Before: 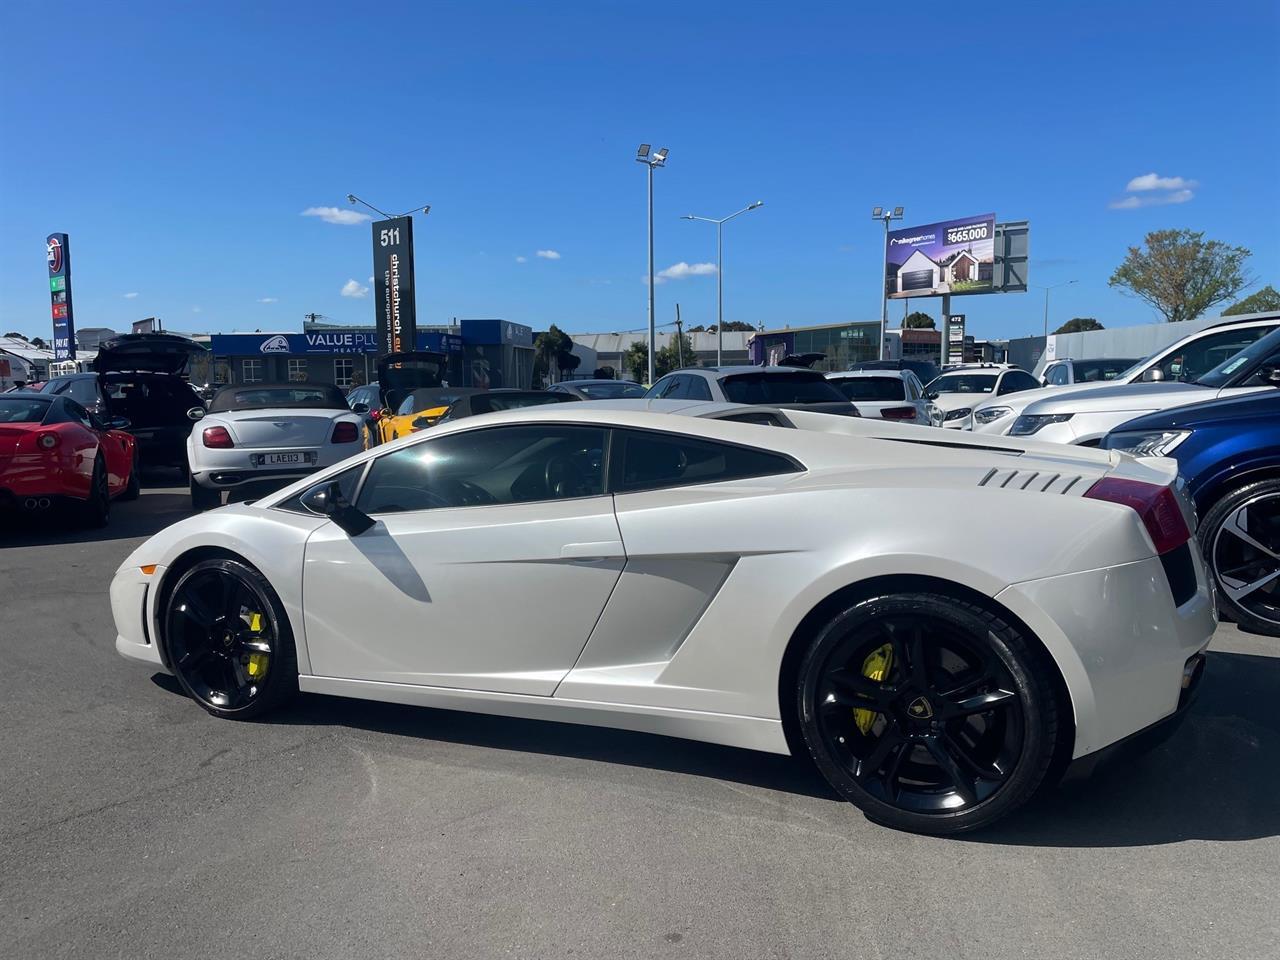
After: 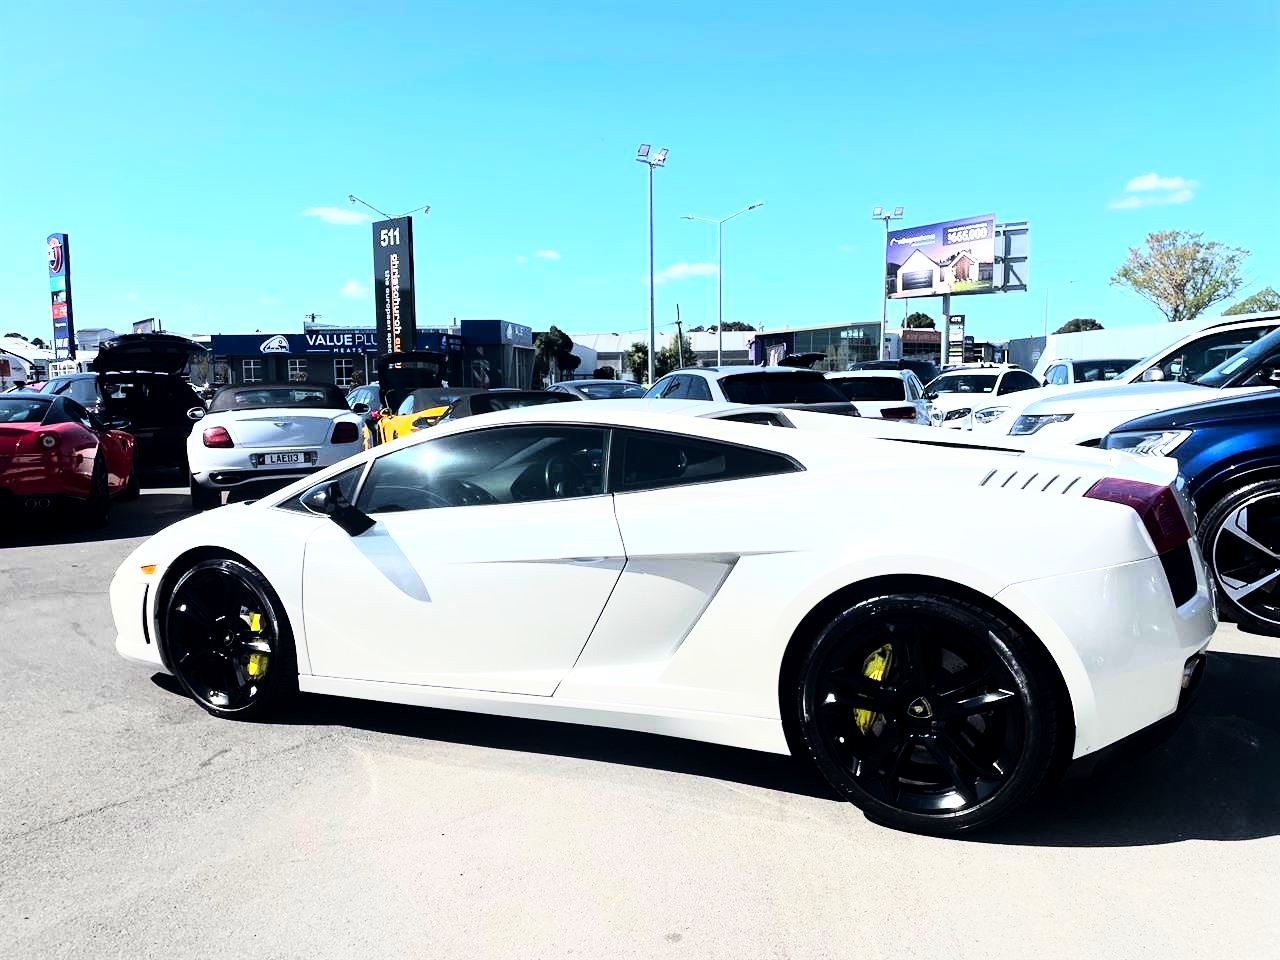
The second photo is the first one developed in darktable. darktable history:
rgb curve: curves: ch0 [(0, 0) (0.21, 0.15) (0.24, 0.21) (0.5, 0.75) (0.75, 0.96) (0.89, 0.99) (1, 1)]; ch1 [(0, 0.02) (0.21, 0.13) (0.25, 0.2) (0.5, 0.67) (0.75, 0.9) (0.89, 0.97) (1, 1)]; ch2 [(0, 0.02) (0.21, 0.13) (0.25, 0.2) (0.5, 0.67) (0.75, 0.9) (0.89, 0.97) (1, 1)], compensate middle gray true
exposure: black level correction 0.001, exposure 0.675 EV, compensate highlight preservation false
color balance: mode lift, gamma, gain (sRGB)
